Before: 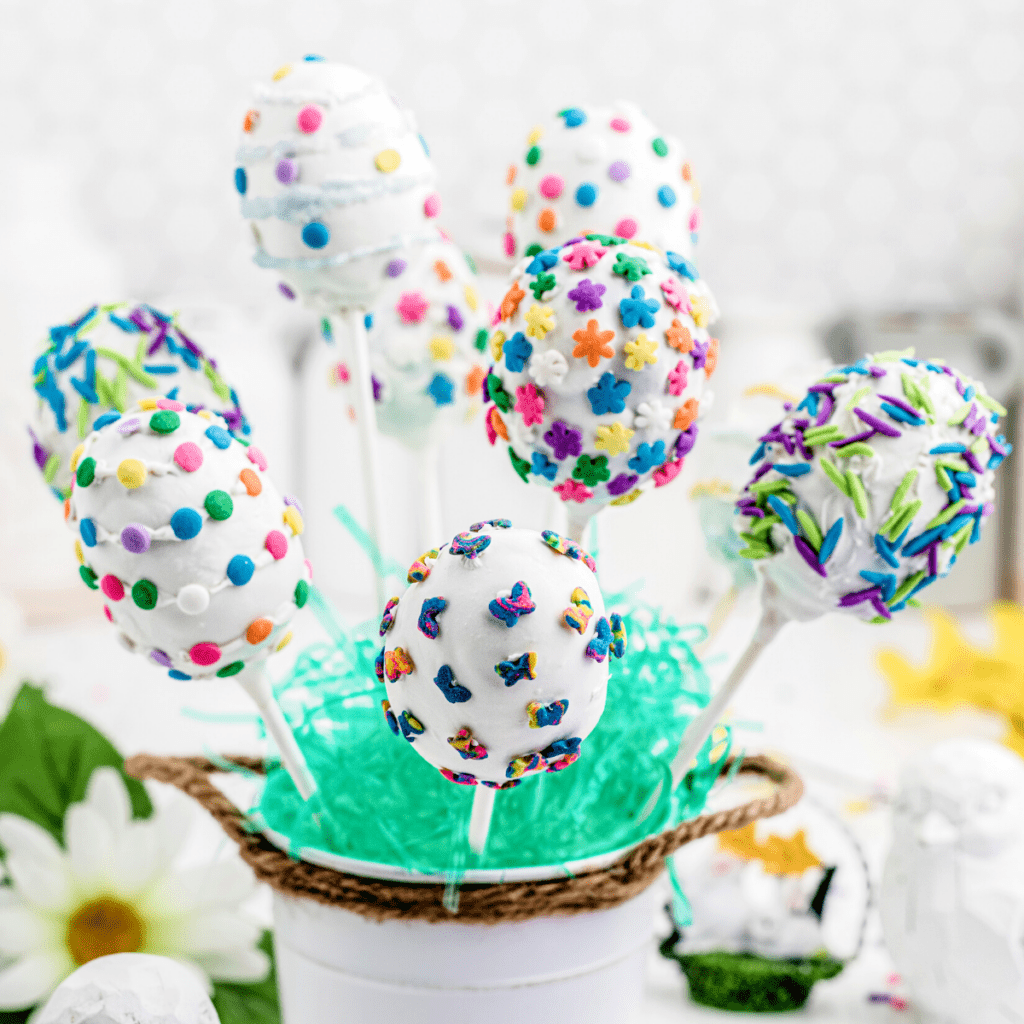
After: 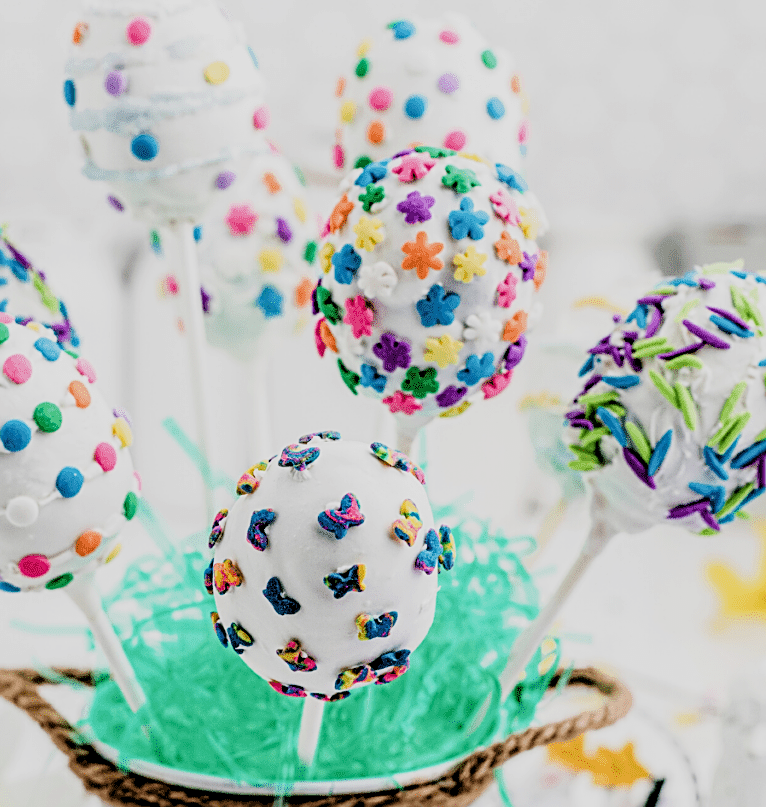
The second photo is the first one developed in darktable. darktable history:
sharpen: on, module defaults
tone equalizer: on, module defaults
levels: levels [0.026, 0.507, 0.987]
crop: left 16.768%, top 8.653%, right 8.362%, bottom 12.485%
filmic rgb: black relative exposure -5 EV, hardness 2.88, contrast 1.1, highlights saturation mix -20%
